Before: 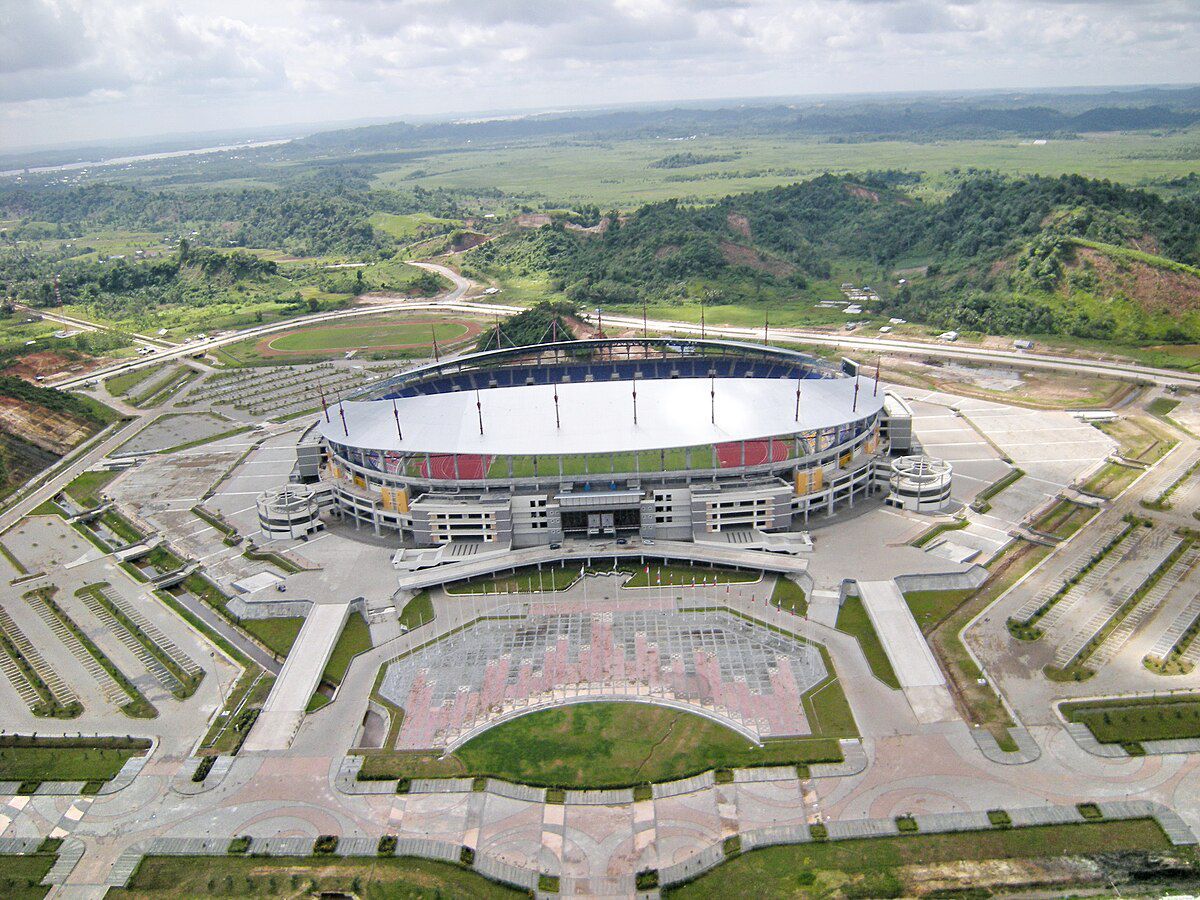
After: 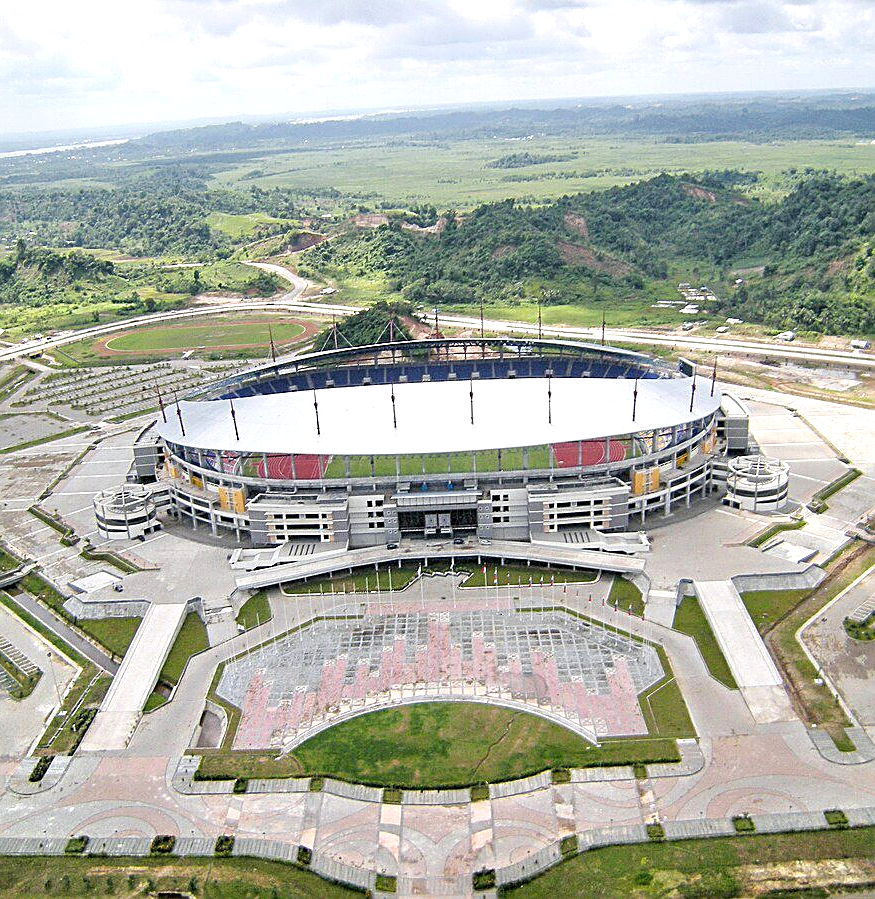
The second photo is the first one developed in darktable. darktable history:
sharpen: on, module defaults
crop: left 13.641%, top 0%, right 13.391%
exposure: black level correction 0.003, exposure 0.39 EV, compensate exposure bias true, compensate highlight preservation false
